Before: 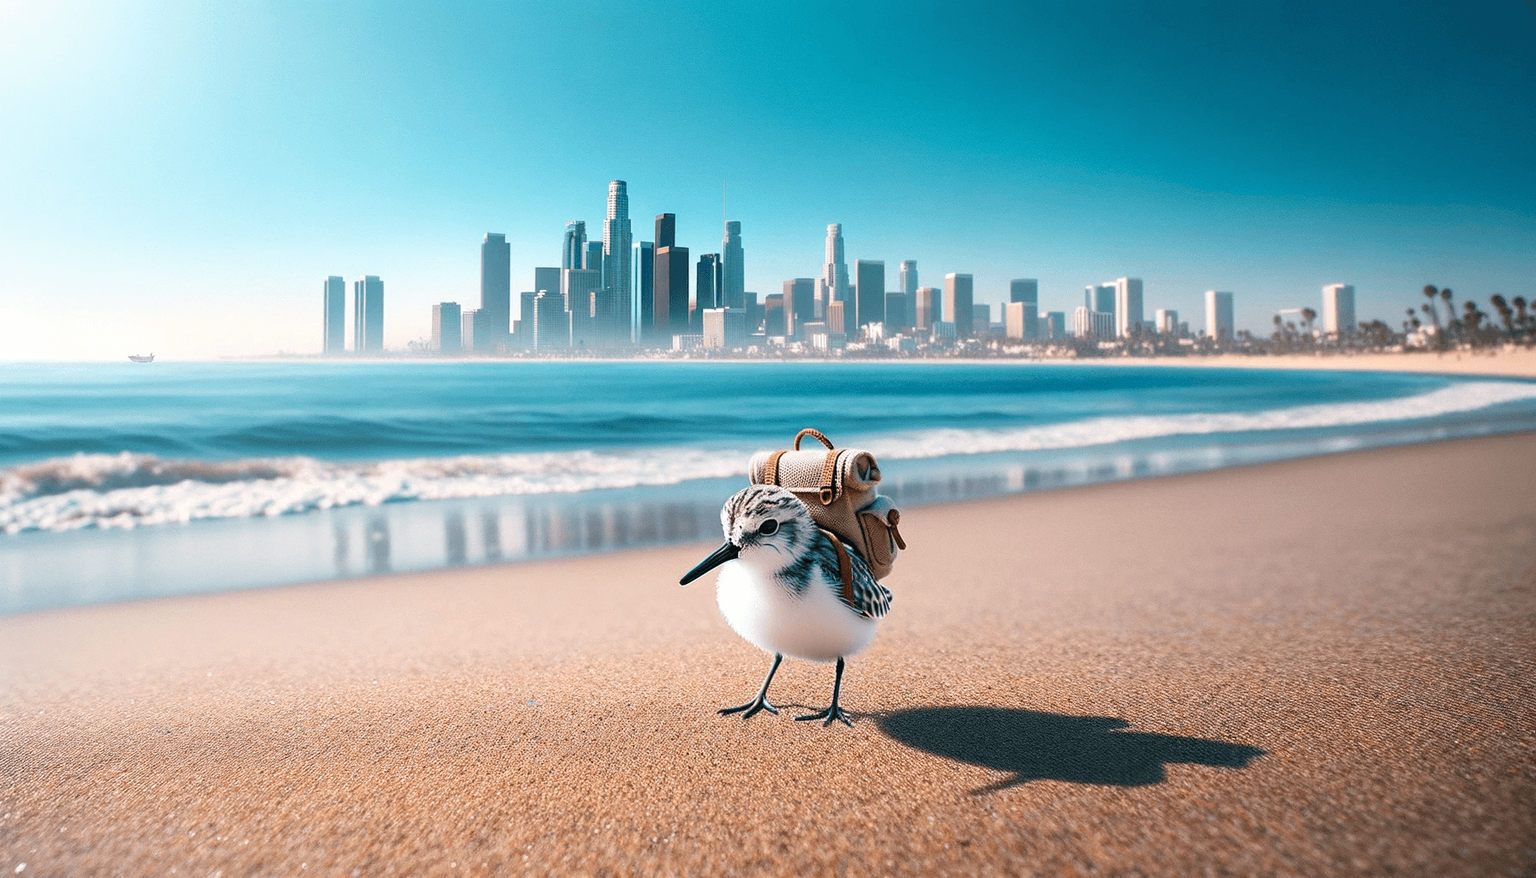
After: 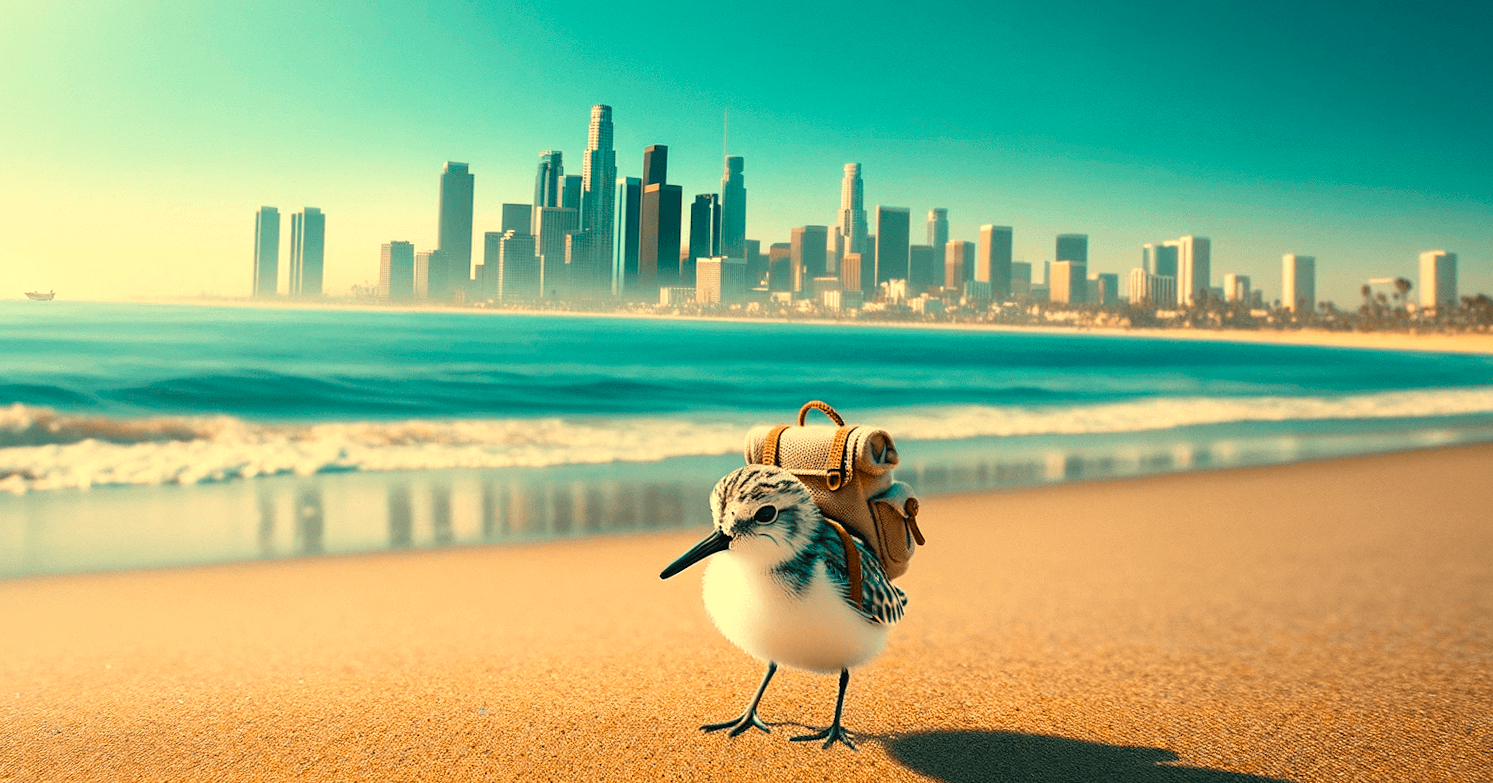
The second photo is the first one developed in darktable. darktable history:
crop: left 7.856%, top 11.836%, right 10.12%, bottom 15.387%
color balance rgb: perceptual saturation grading › global saturation 25%, global vibrance 20%
white balance: red 1.08, blue 0.791
rotate and perspective: rotation 1.72°, automatic cropping off
